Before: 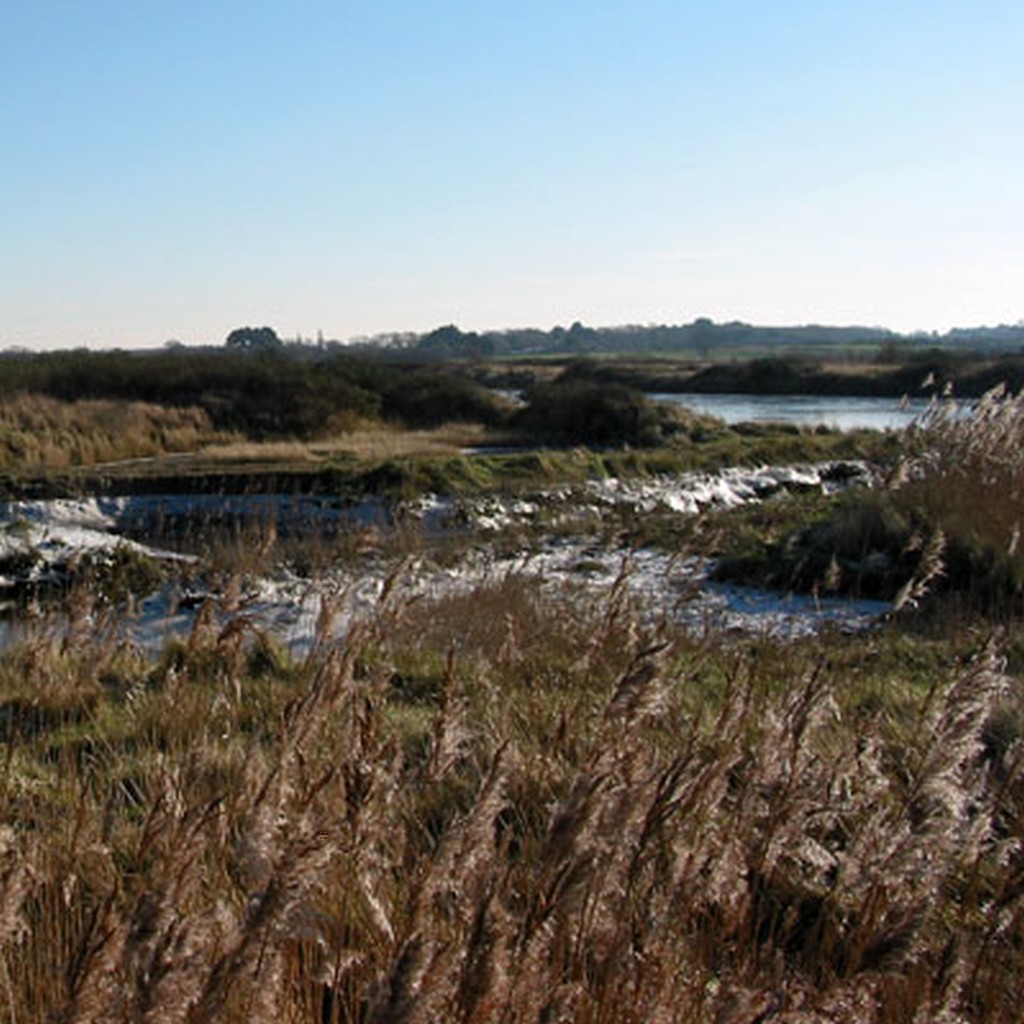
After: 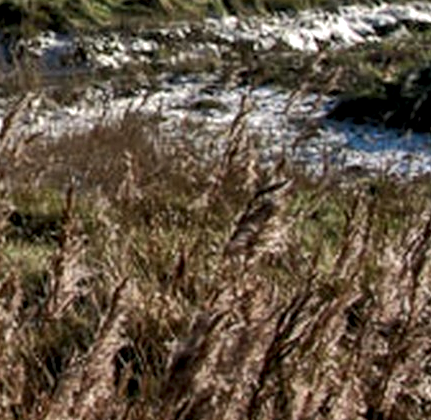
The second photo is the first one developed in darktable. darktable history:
local contrast: detail 150%
shadows and highlights: low approximation 0.01, soften with gaussian
crop: left 37.221%, top 45.169%, right 20.63%, bottom 13.777%
